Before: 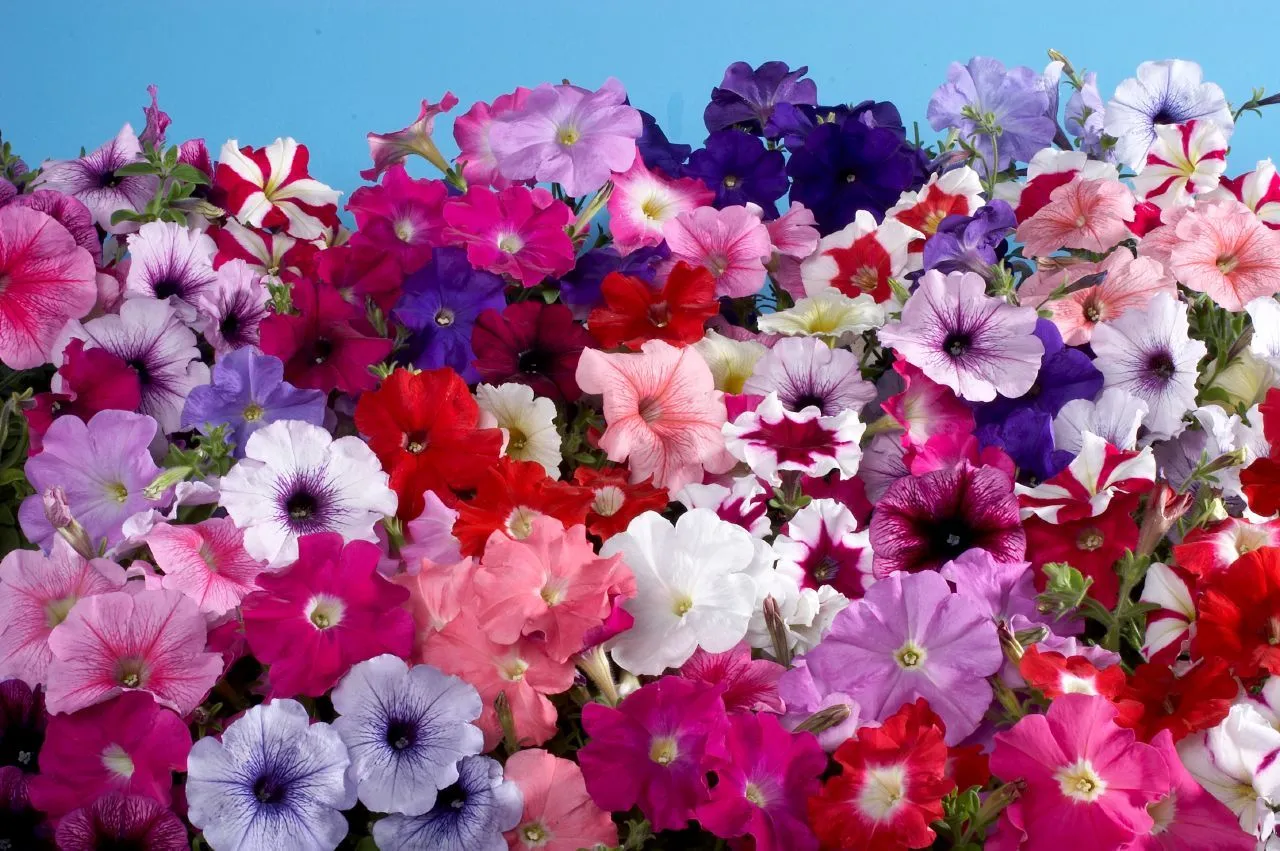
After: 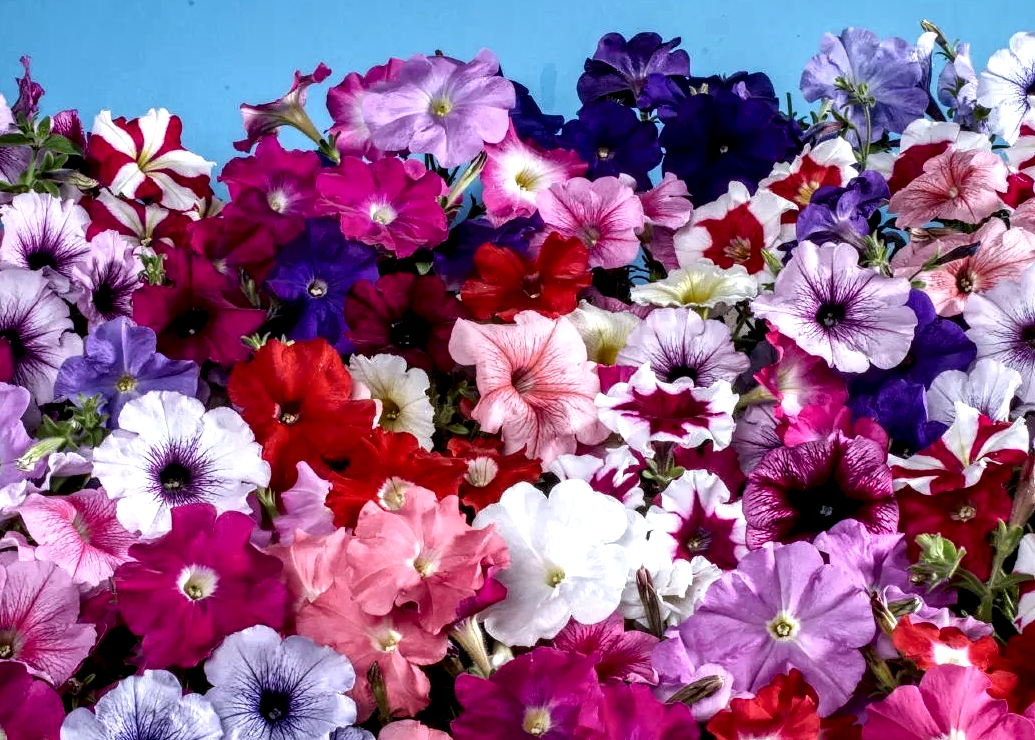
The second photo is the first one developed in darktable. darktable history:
crop: left 9.929%, top 3.475%, right 9.188%, bottom 9.529%
white balance: red 0.976, blue 1.04
shadows and highlights: soften with gaussian
local contrast: highlights 20%, detail 197%
